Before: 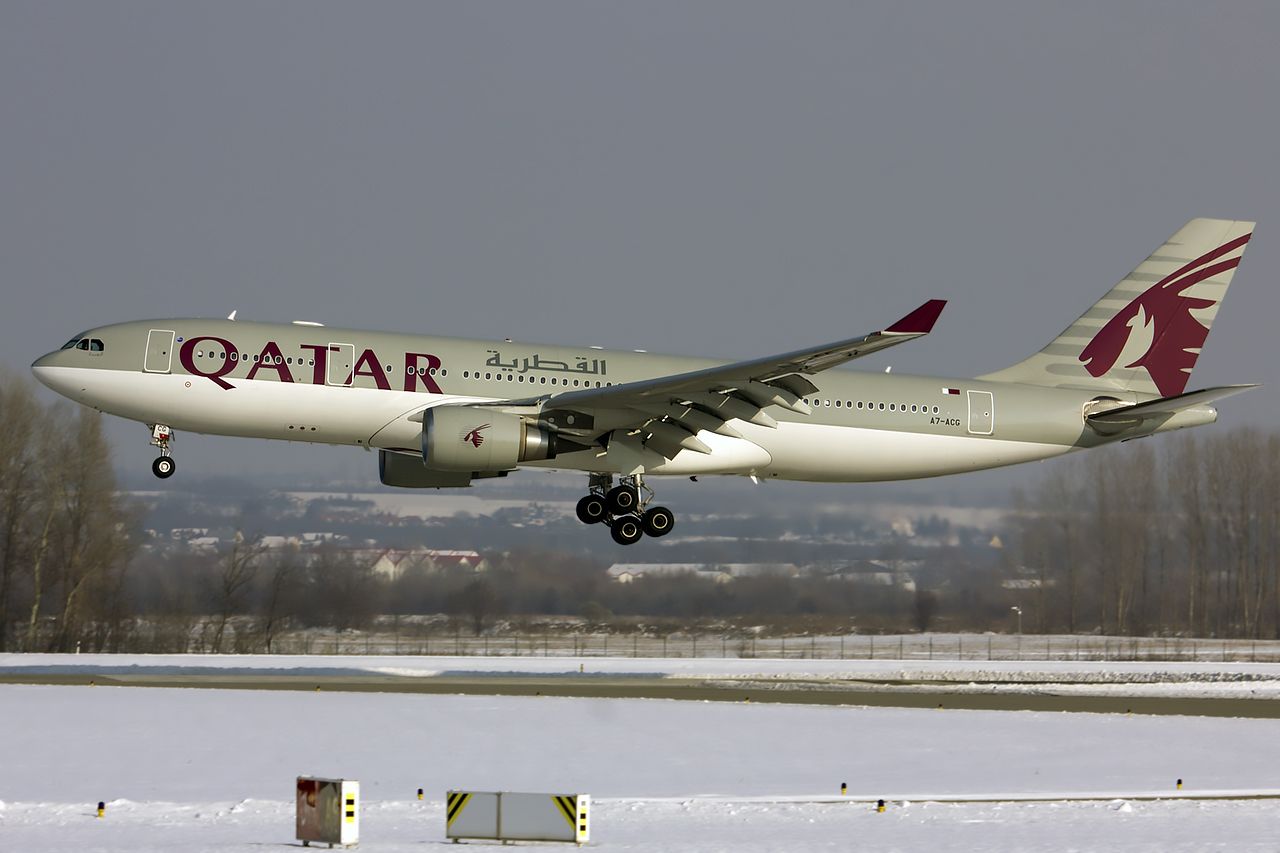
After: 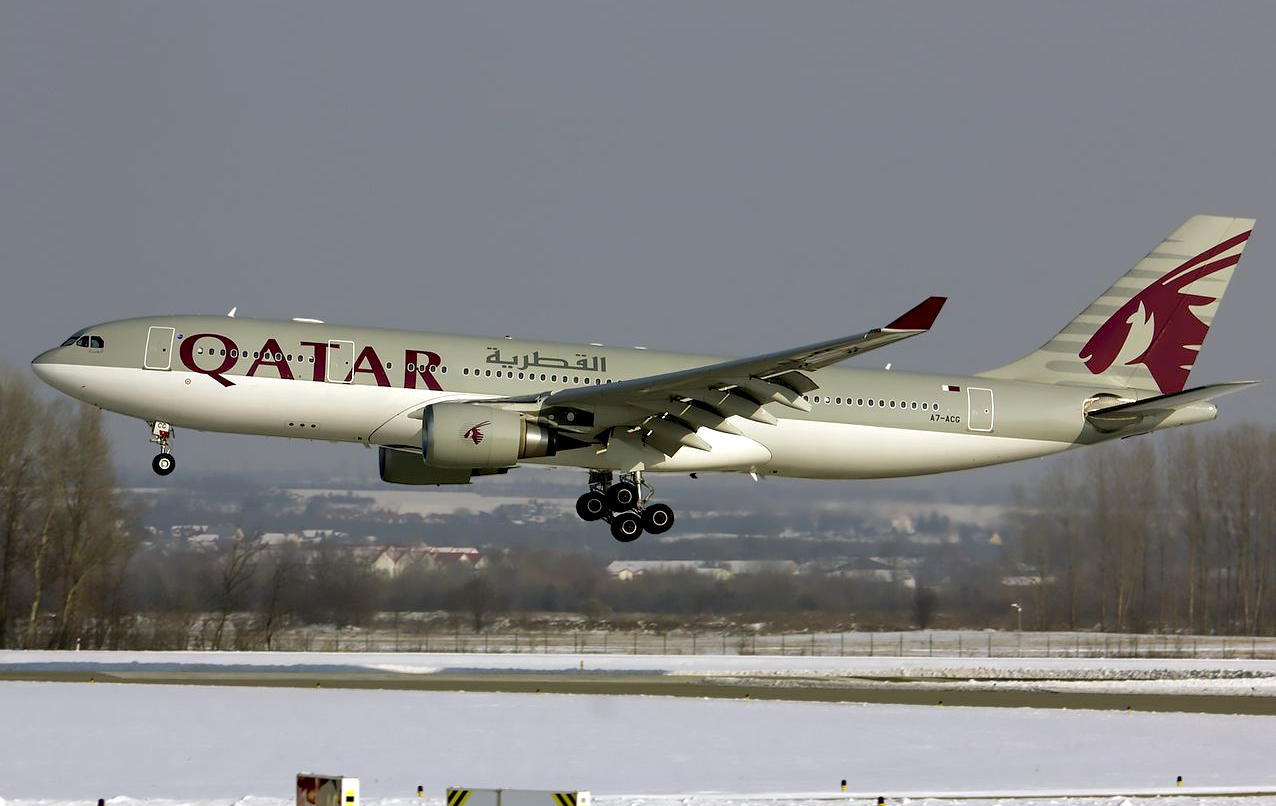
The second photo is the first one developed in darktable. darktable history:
exposure: black level correction 0.009, exposure 0.119 EV, compensate highlight preservation false
crop: top 0.448%, right 0.264%, bottom 5.045%
